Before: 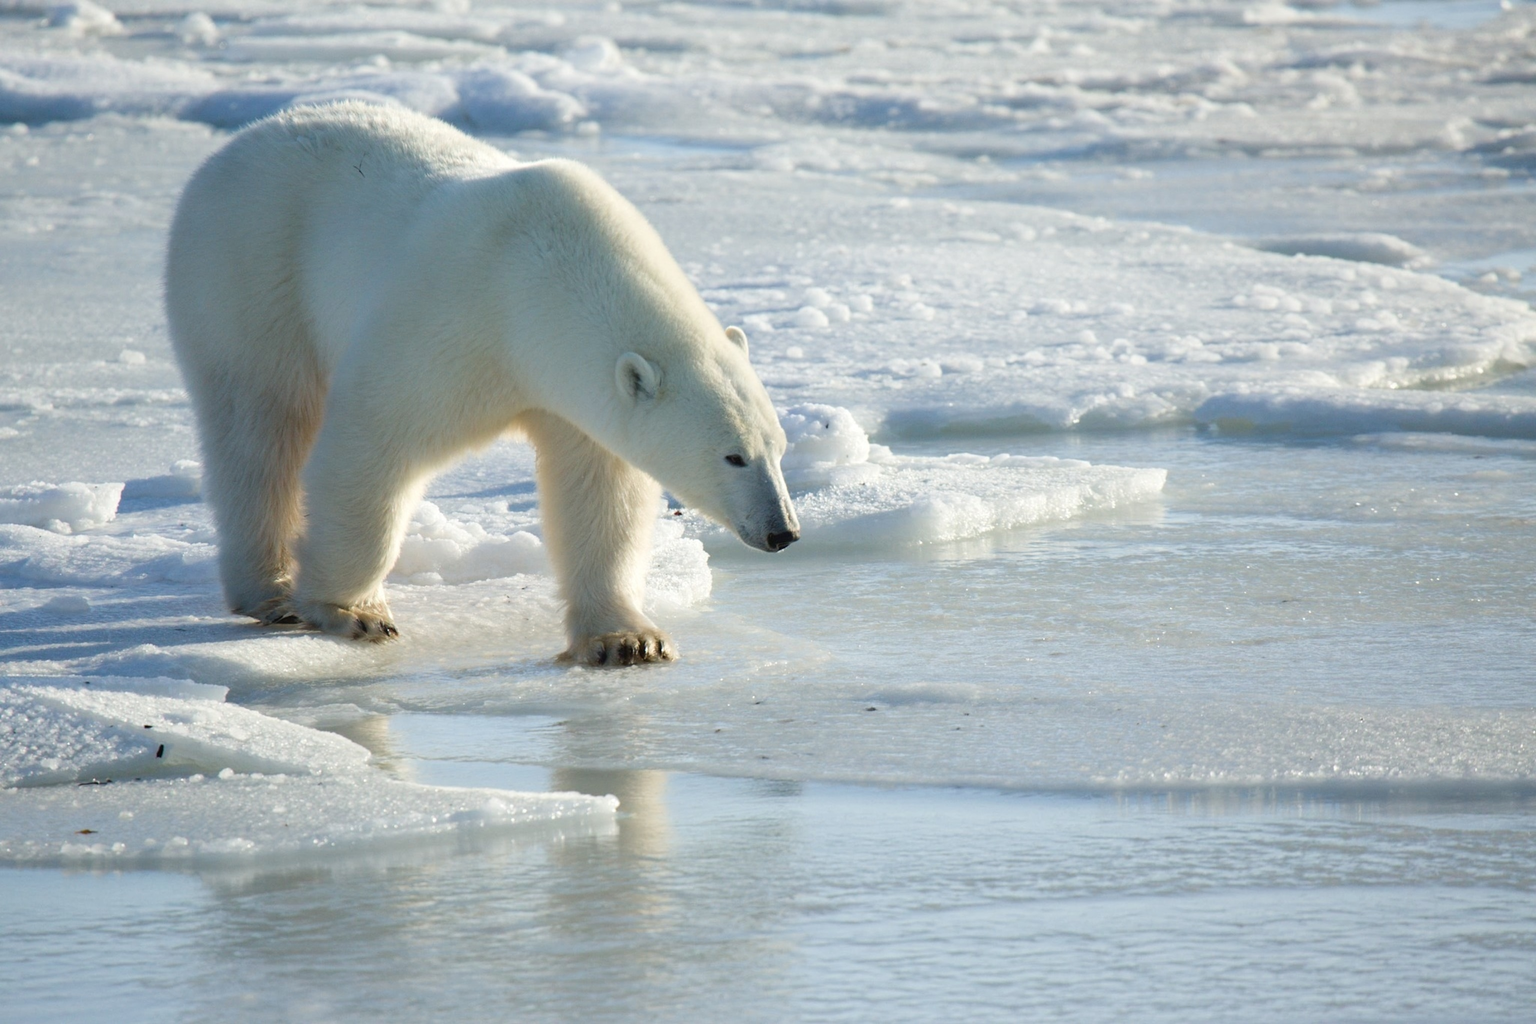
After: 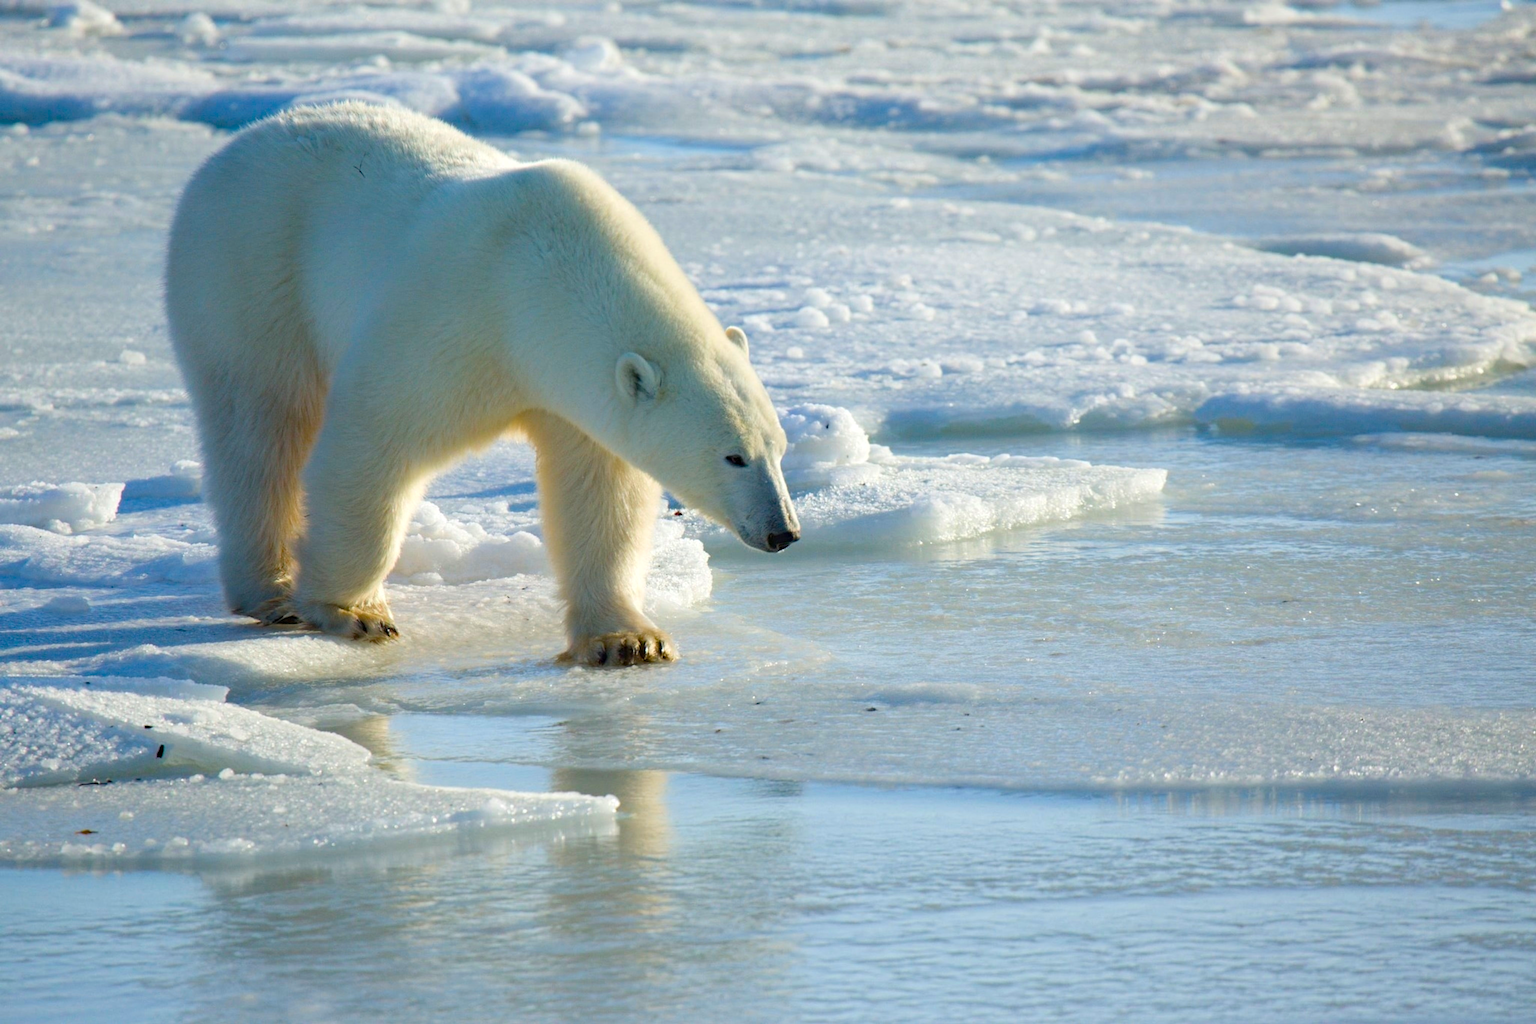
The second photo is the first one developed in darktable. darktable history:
haze removal: compatibility mode true, adaptive false
color balance rgb: linear chroma grading › global chroma 15%, perceptual saturation grading › global saturation 30%
